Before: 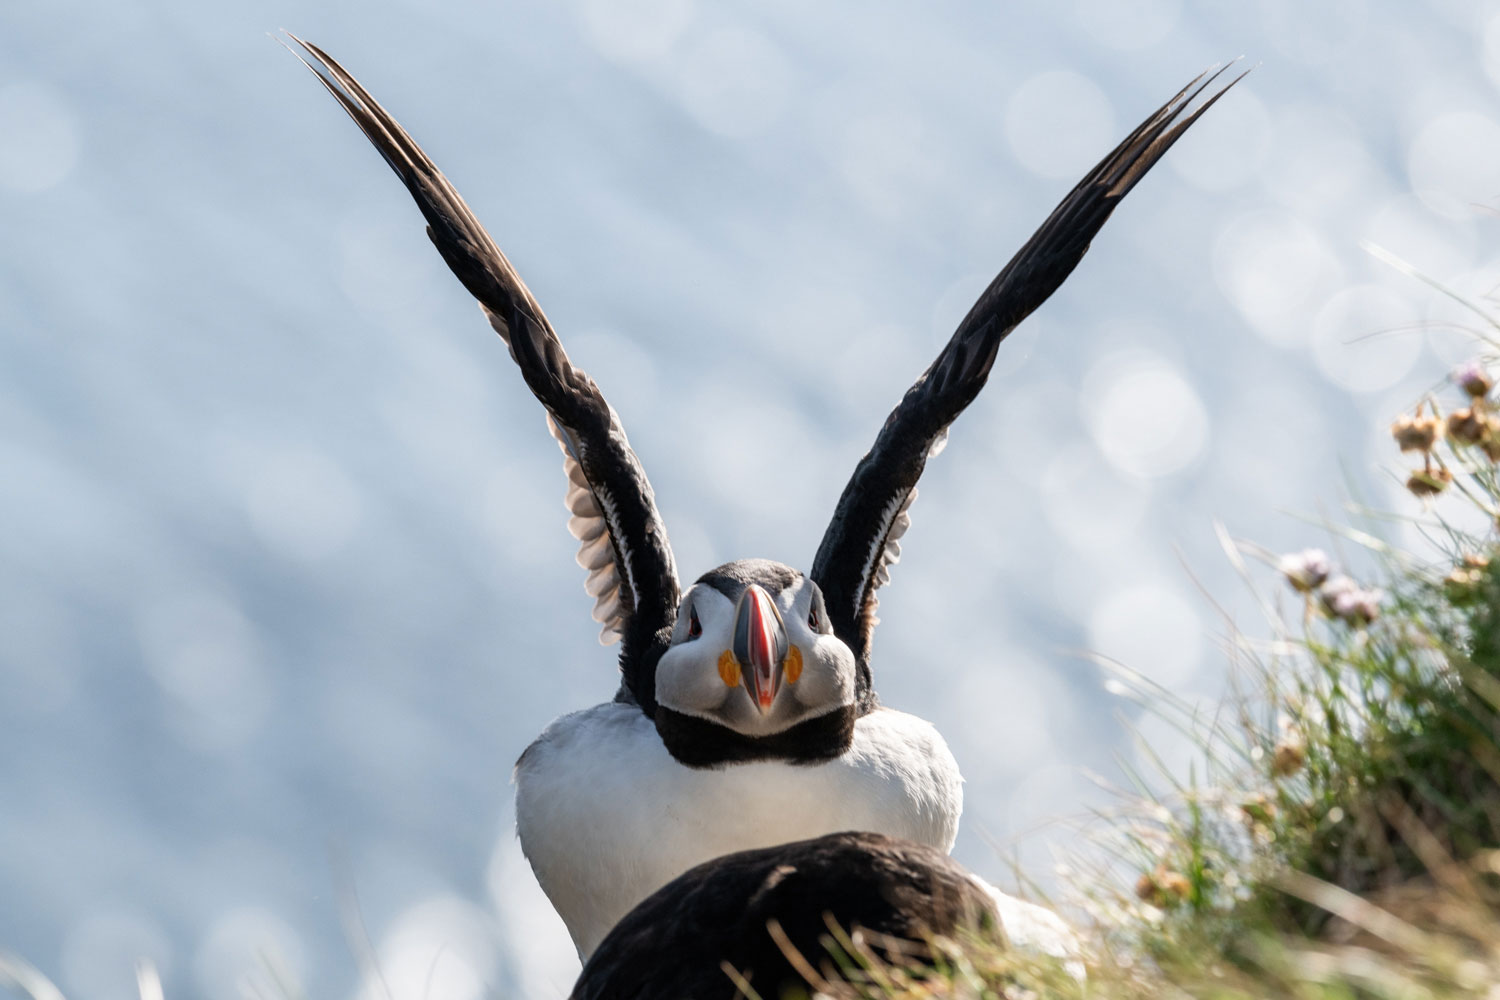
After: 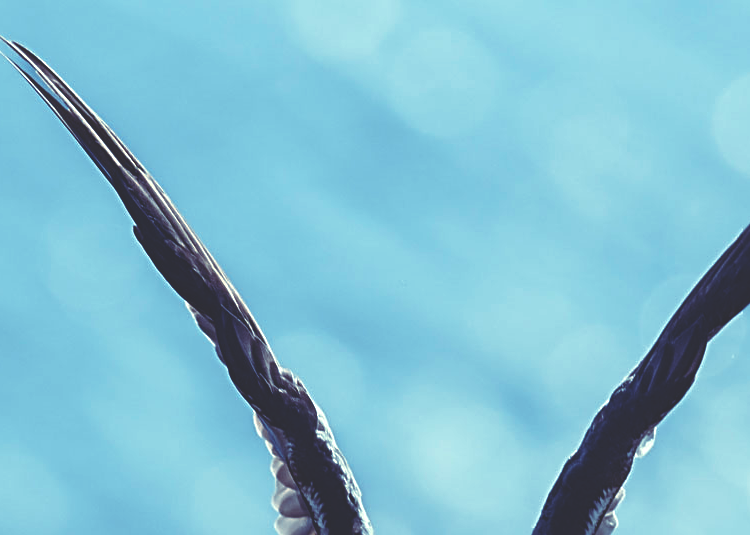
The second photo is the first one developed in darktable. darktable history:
rgb curve: curves: ch0 [(0, 0.186) (0.314, 0.284) (0.576, 0.466) (0.805, 0.691) (0.936, 0.886)]; ch1 [(0, 0.186) (0.314, 0.284) (0.581, 0.534) (0.771, 0.746) (0.936, 0.958)]; ch2 [(0, 0.216) (0.275, 0.39) (1, 1)], mode RGB, independent channels, compensate middle gray true, preserve colors none
crop: left 19.556%, right 30.401%, bottom 46.458%
sharpen: radius 2.543, amount 0.636
tone equalizer: on, module defaults
